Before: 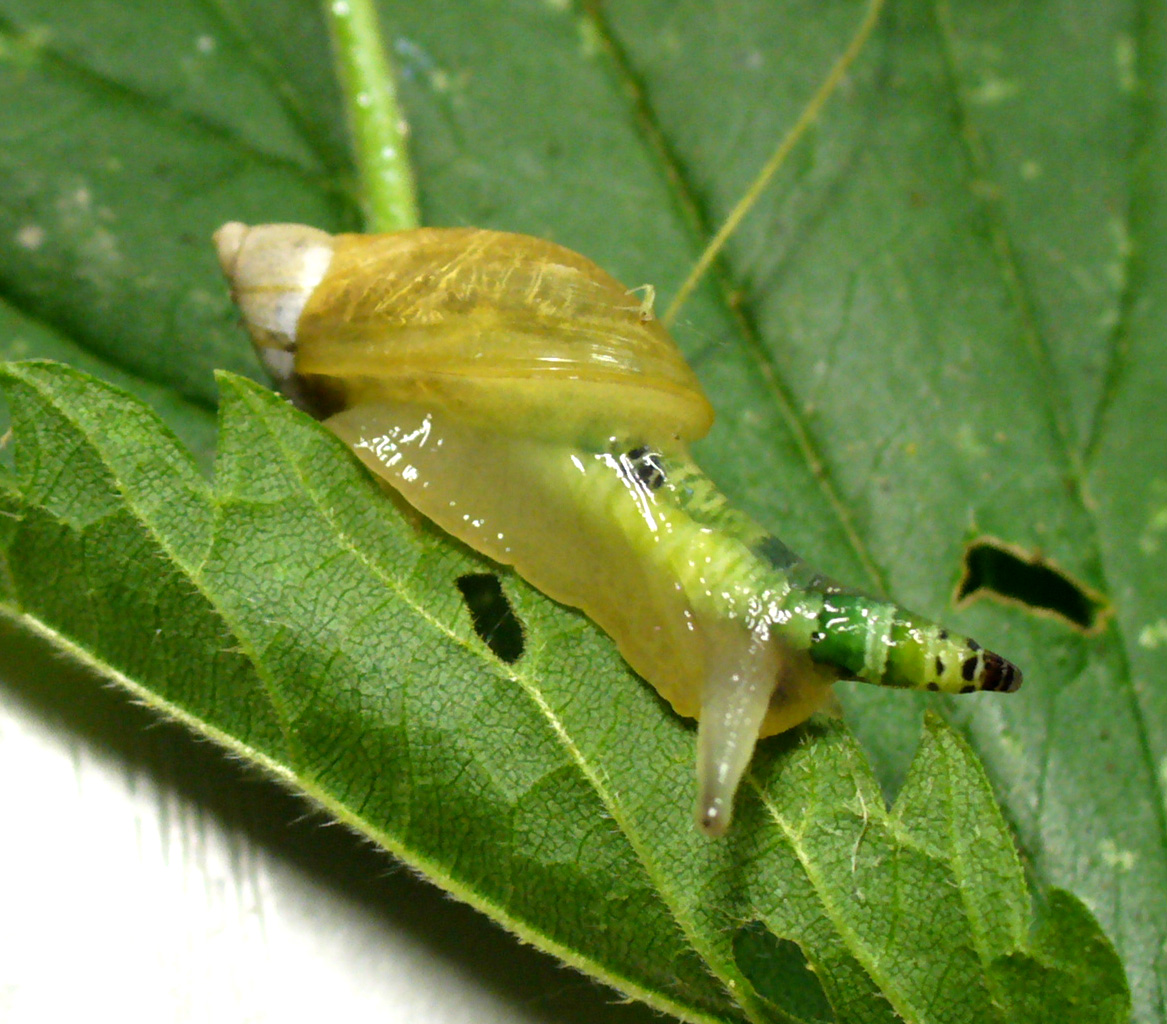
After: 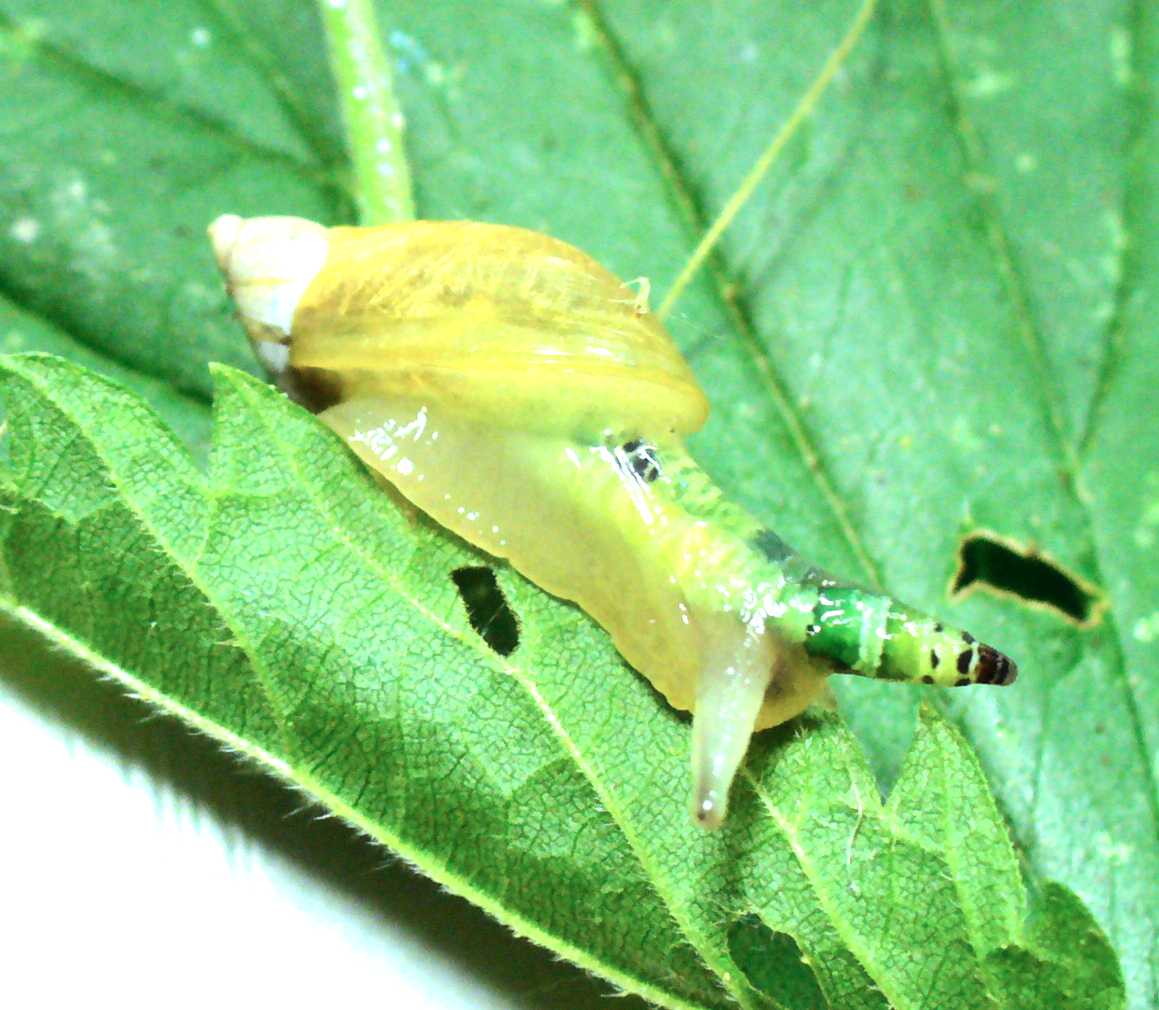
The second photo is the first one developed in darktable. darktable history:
haze removal: strength -0.044, compatibility mode true, adaptive false
exposure: black level correction 0, exposure 1.199 EV, compensate exposure bias true, compensate highlight preservation false
contrast brightness saturation: contrast 0.148, brightness 0.047
crop: left 0.491%, top 0.752%, right 0.169%, bottom 0.549%
color correction: highlights a* -11.98, highlights b* -15.27
